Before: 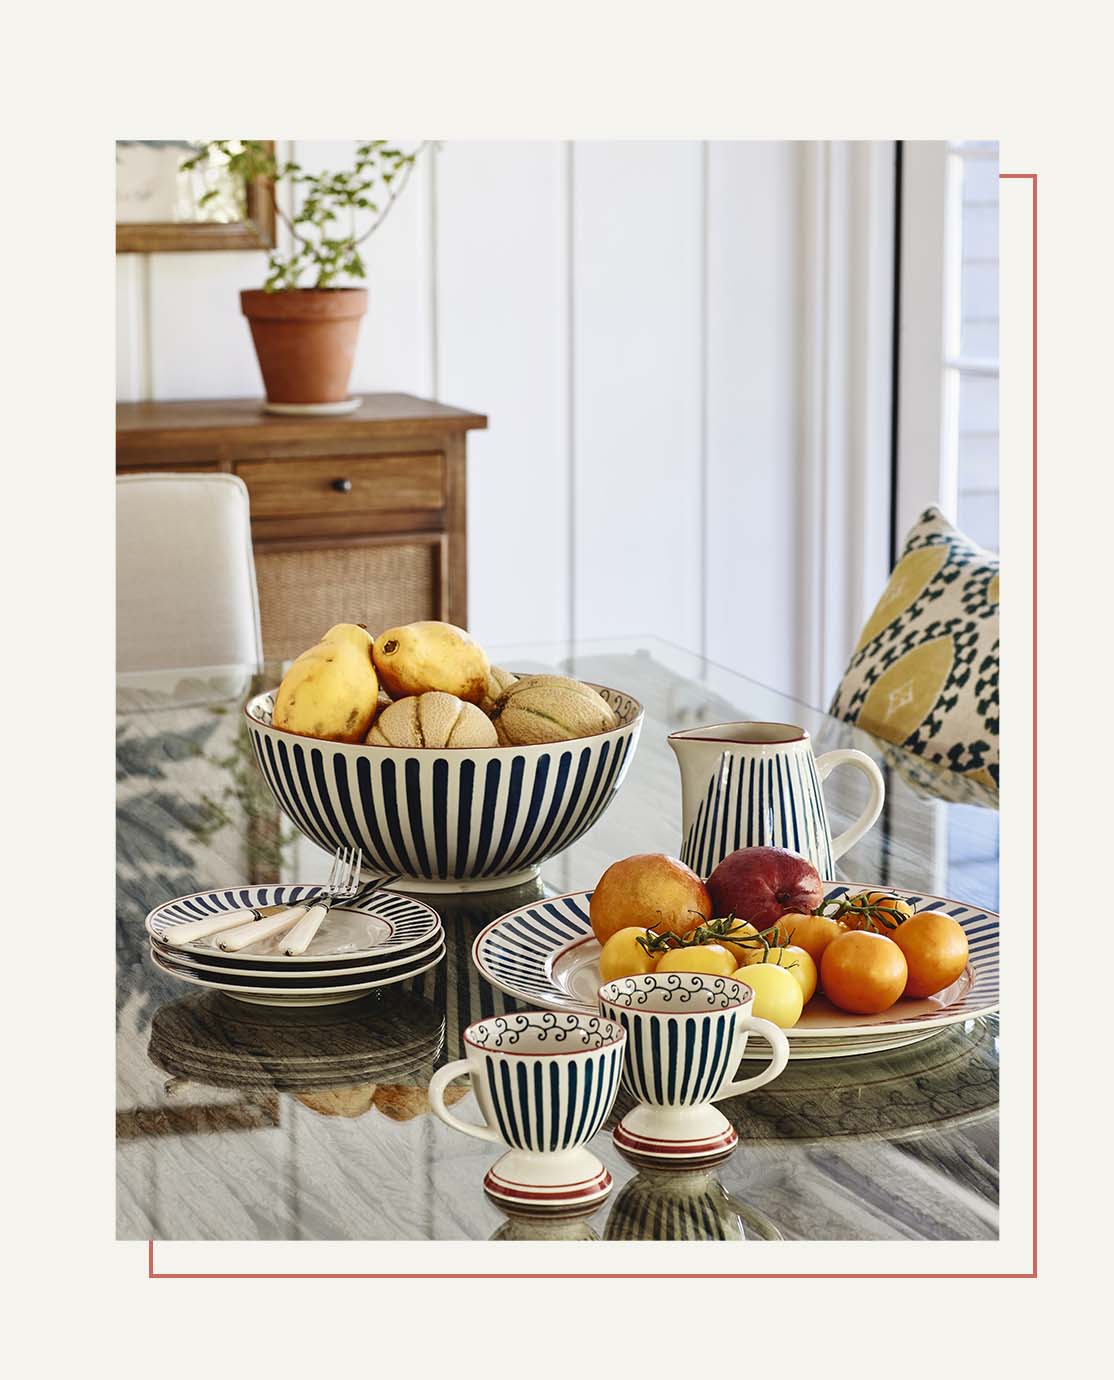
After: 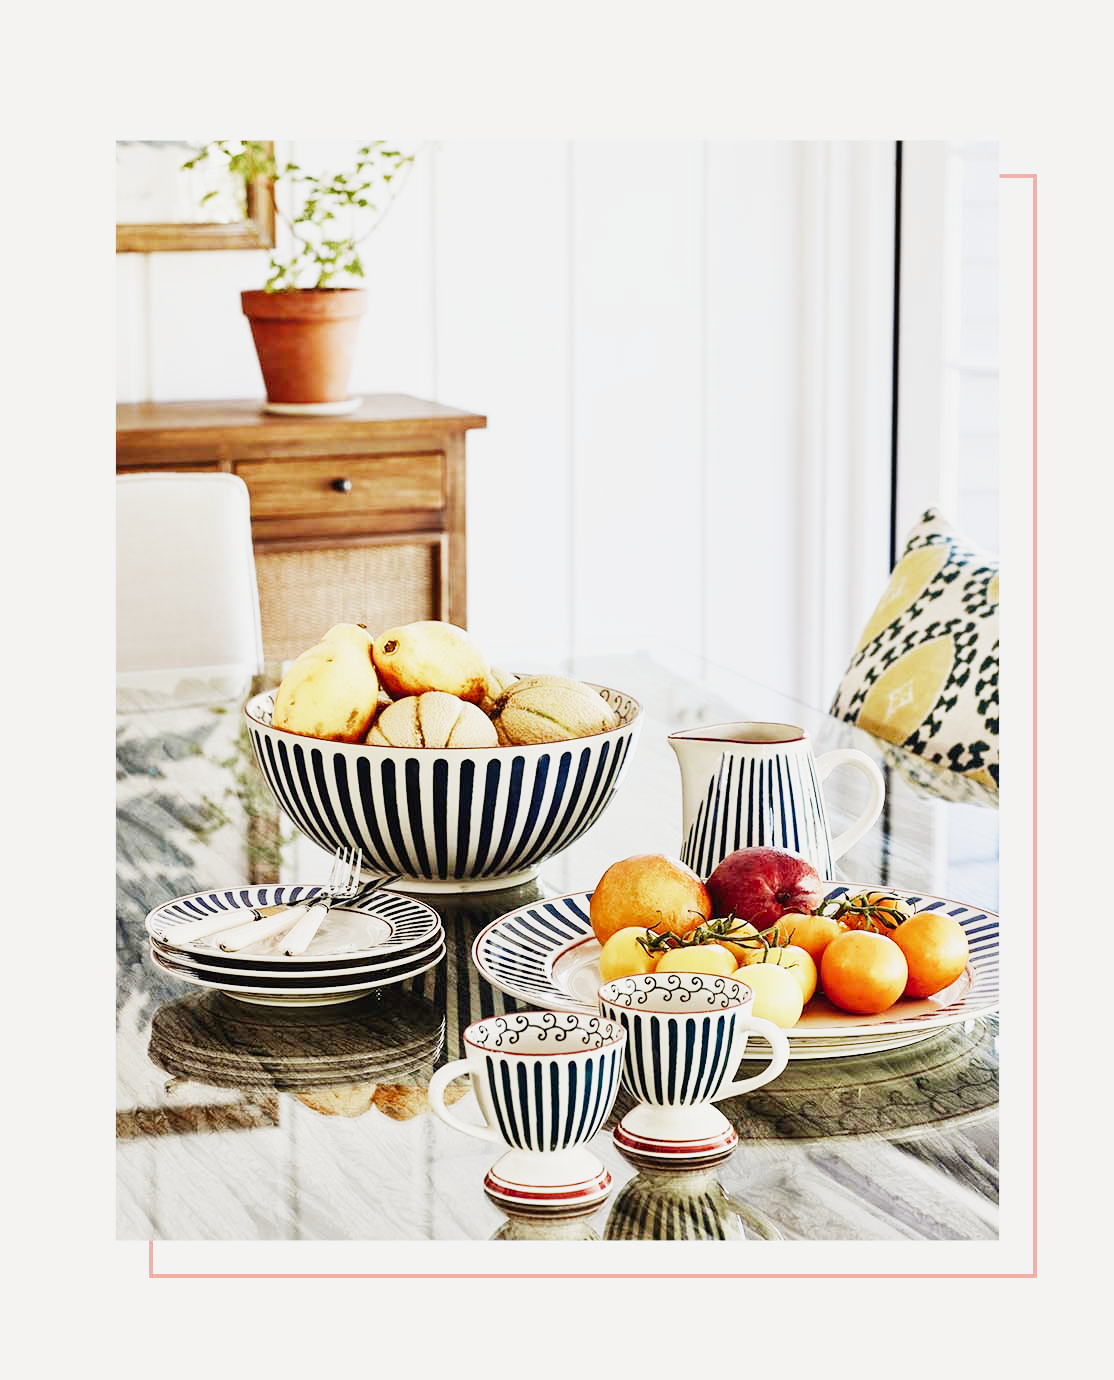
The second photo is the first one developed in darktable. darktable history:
exposure: black level correction 0, exposure 1.2 EV, compensate exposure bias true, compensate highlight preservation false
sigmoid: contrast 1.7, skew -0.2, preserve hue 0%, red attenuation 0.1, red rotation 0.035, green attenuation 0.1, green rotation -0.017, blue attenuation 0.15, blue rotation -0.052, base primaries Rec2020
